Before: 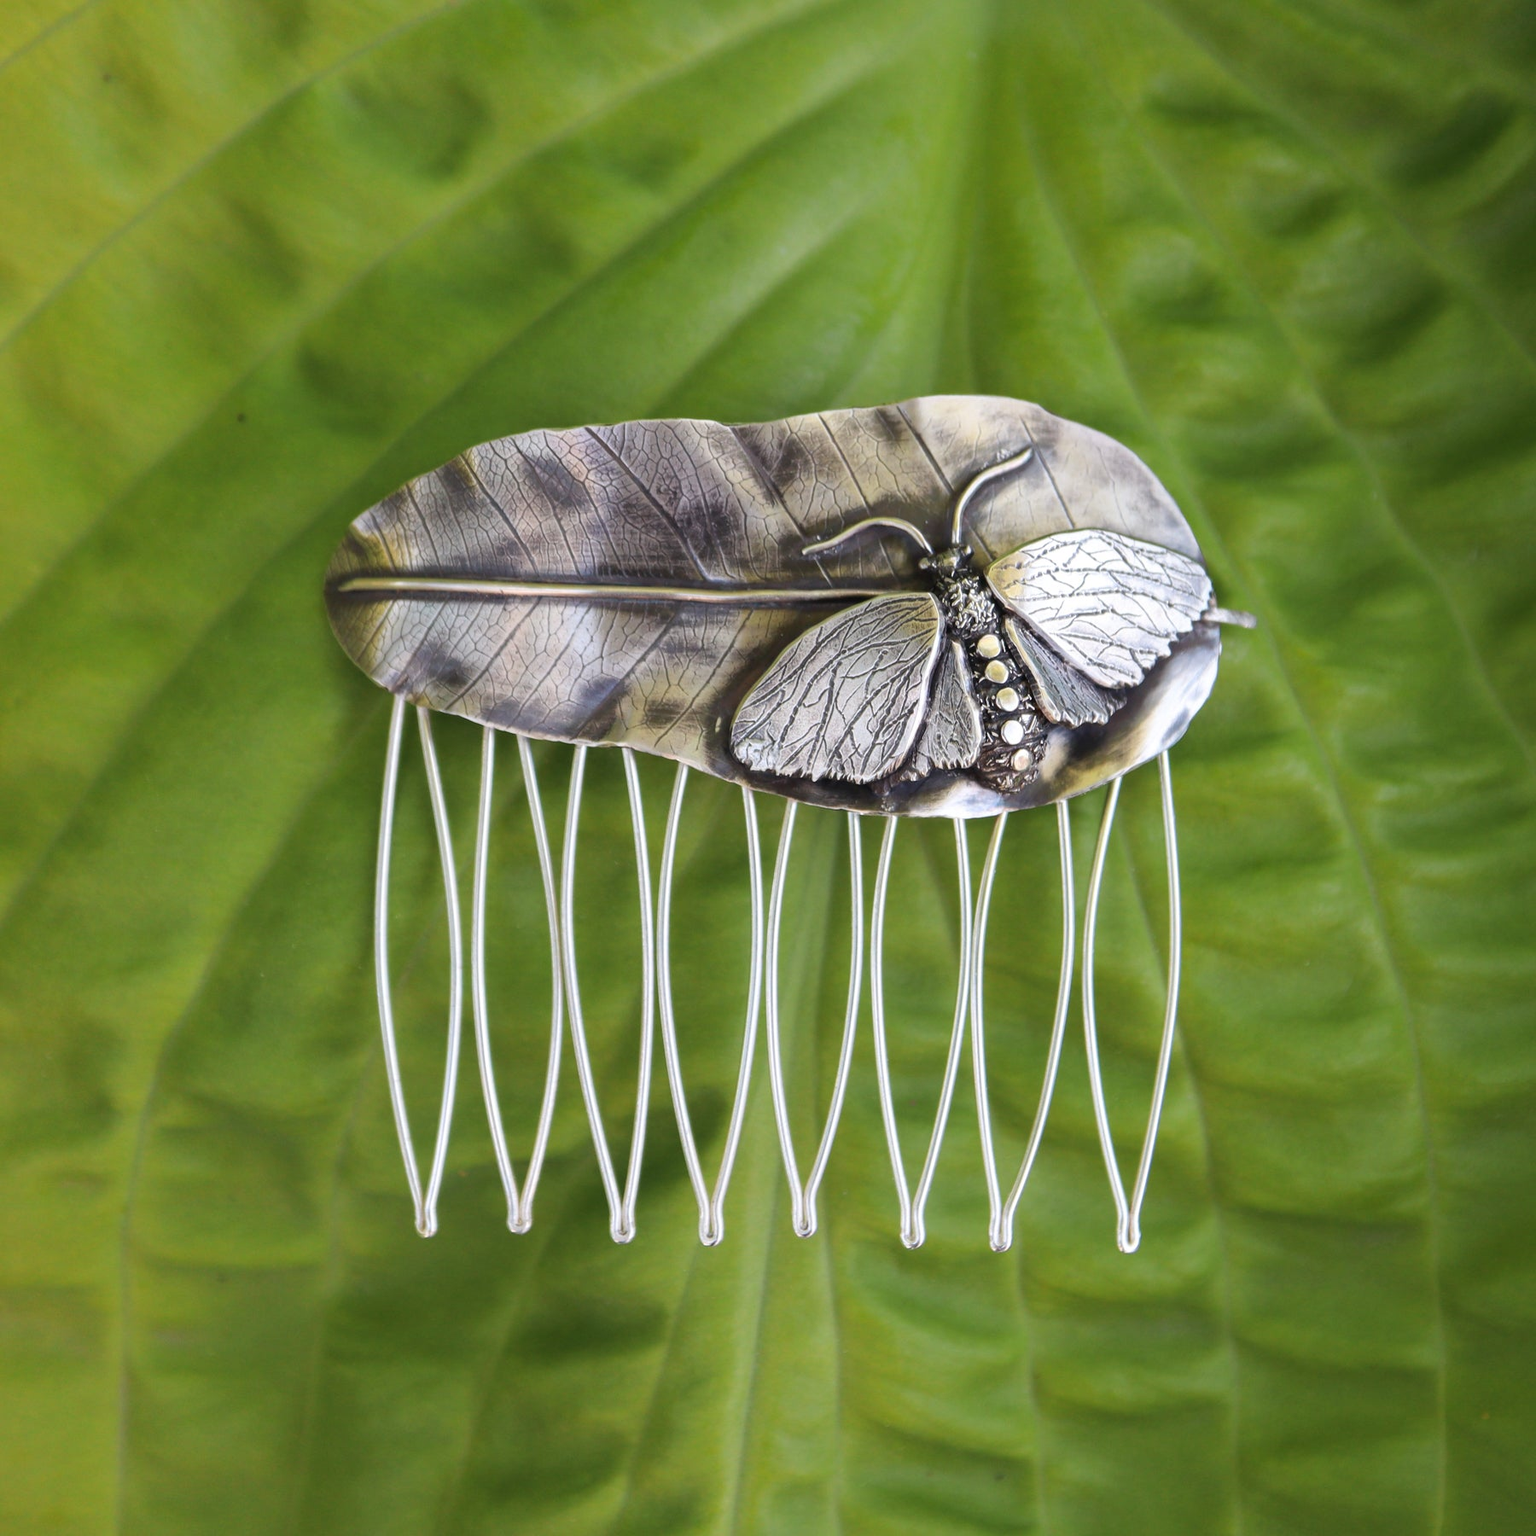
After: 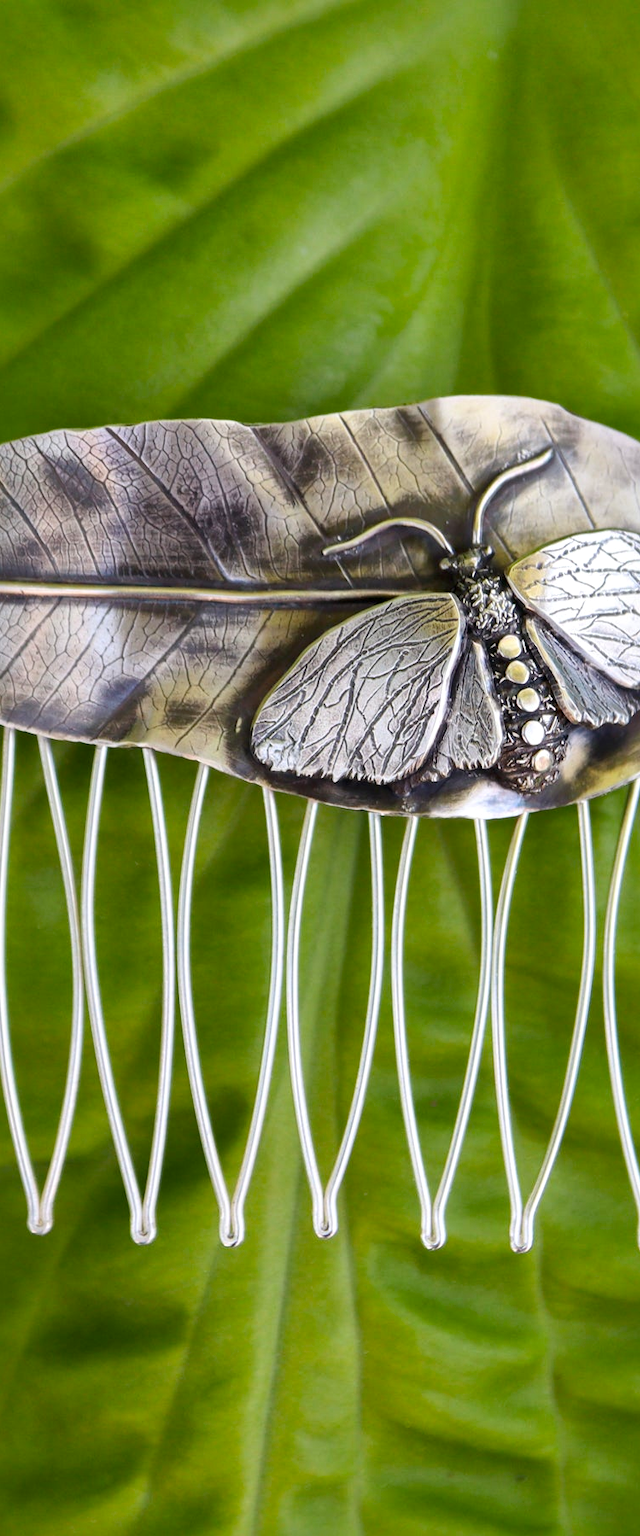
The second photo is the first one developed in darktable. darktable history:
local contrast: mode bilateral grid, contrast 20, coarseness 50, detail 144%, midtone range 0.2
rotate and perspective: crop left 0, crop top 0
crop: left 31.229%, right 27.105%
color balance rgb: linear chroma grading › shadows -8%, linear chroma grading › global chroma 10%, perceptual saturation grading › global saturation 2%, perceptual saturation grading › highlights -2%, perceptual saturation grading › mid-tones 4%, perceptual saturation grading › shadows 8%, perceptual brilliance grading › global brilliance 2%, perceptual brilliance grading › highlights -4%, global vibrance 16%, saturation formula JzAzBz (2021)
